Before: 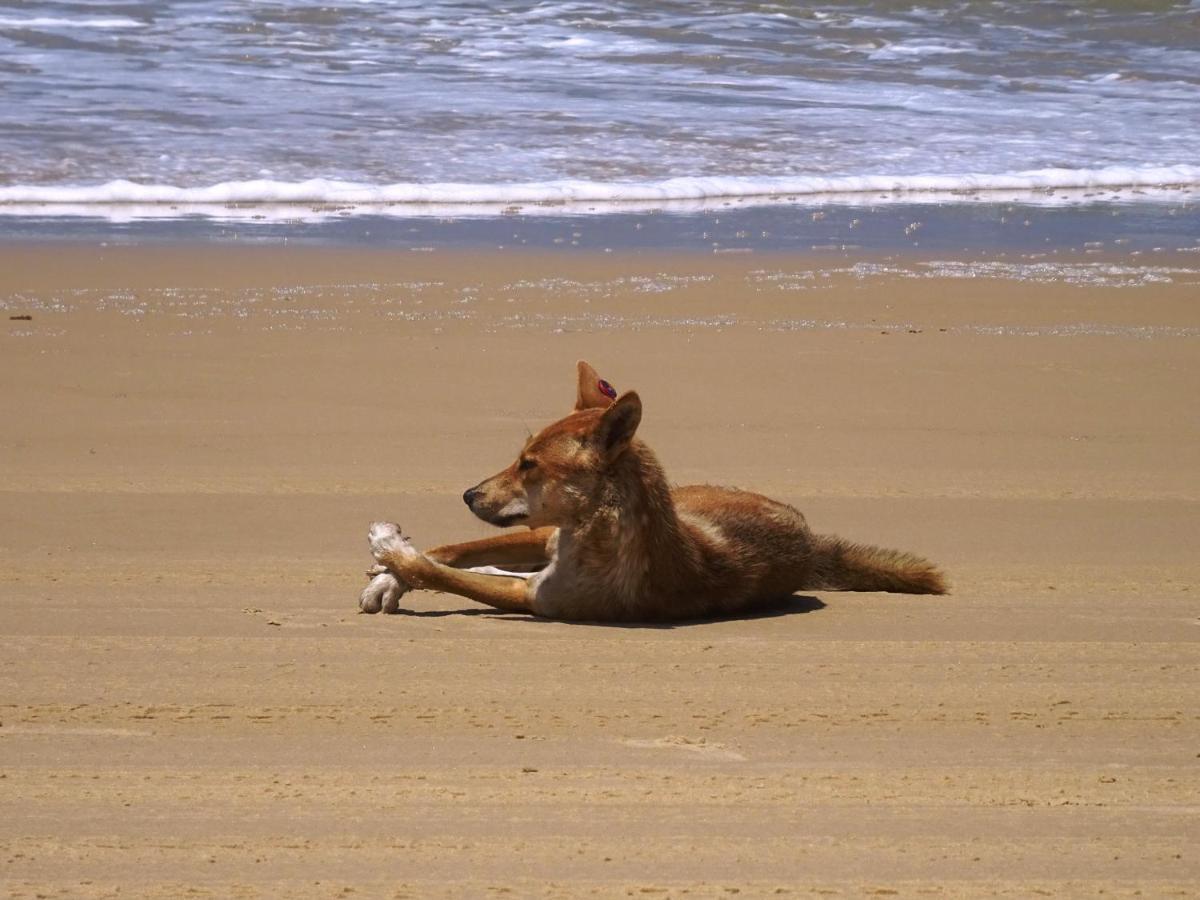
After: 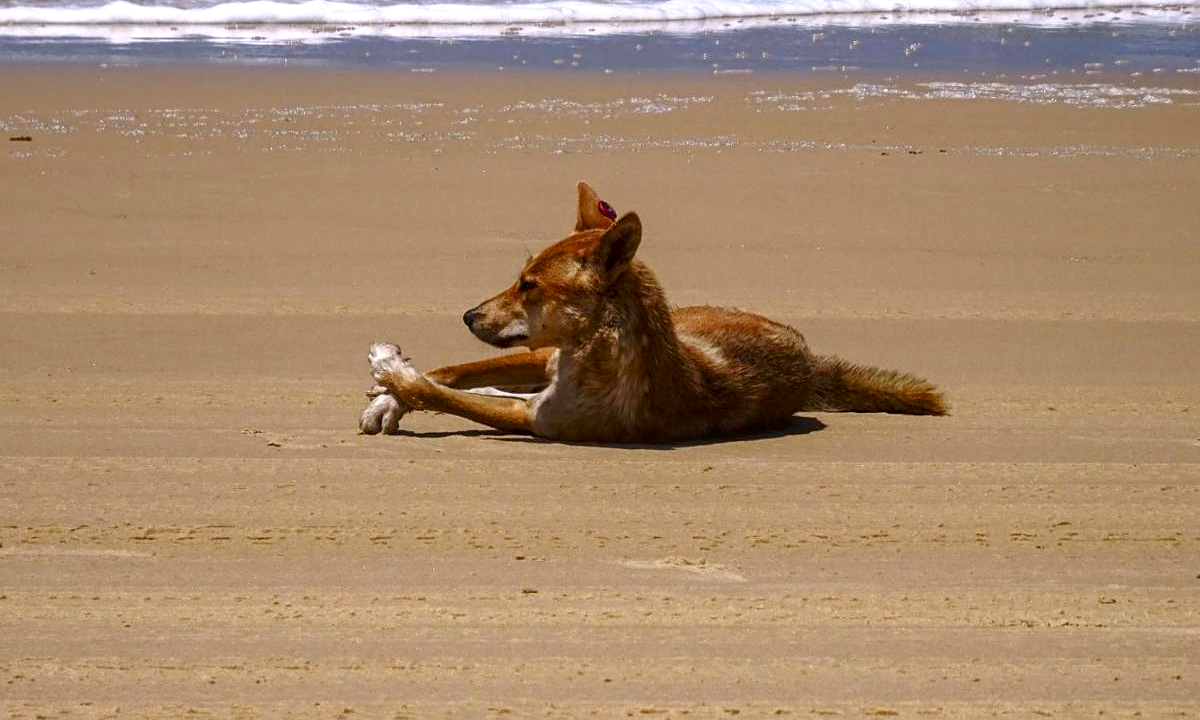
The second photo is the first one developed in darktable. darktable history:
sharpen: amount 0.2
crop and rotate: top 19.998%
local contrast: detail 130%
color balance rgb: perceptual saturation grading › global saturation 20%, perceptual saturation grading › highlights -25%, perceptual saturation grading › shadows 25%
